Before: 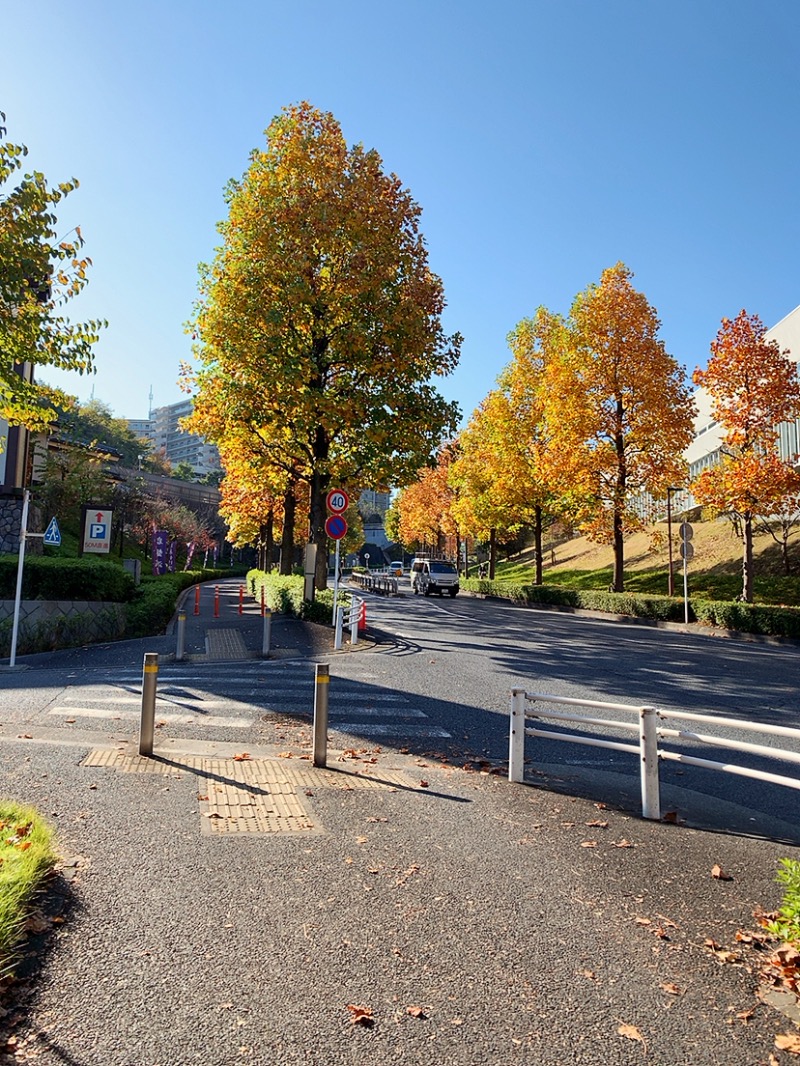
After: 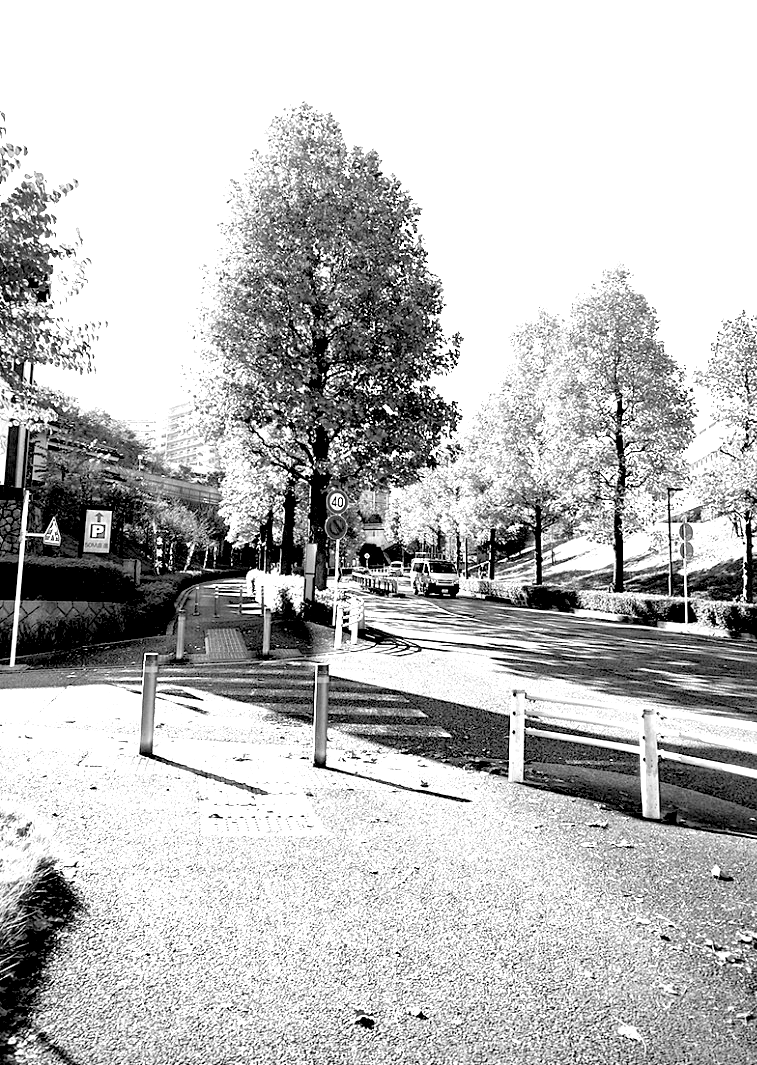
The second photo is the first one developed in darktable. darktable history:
exposure: black level correction 0.015, exposure 1.771 EV, compensate highlight preservation false
color zones: curves: ch0 [(0, 0.613) (0.01, 0.613) (0.245, 0.448) (0.498, 0.529) (0.642, 0.665) (0.879, 0.777) (0.99, 0.613)]; ch1 [(0, 0) (0.143, 0) (0.286, 0) (0.429, 0) (0.571, 0) (0.714, 0) (0.857, 0)]
crop and rotate: left 0%, right 5.353%
vignetting: fall-off radius 32.23%, saturation 0.369
